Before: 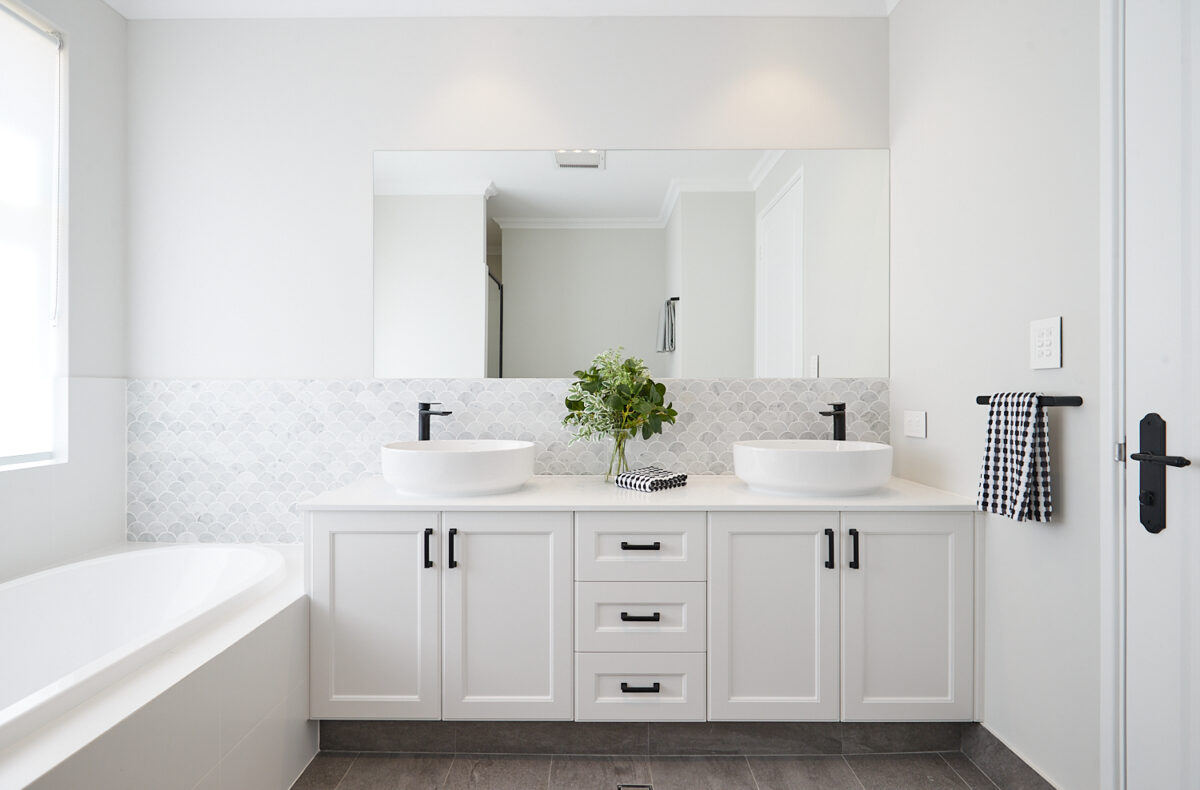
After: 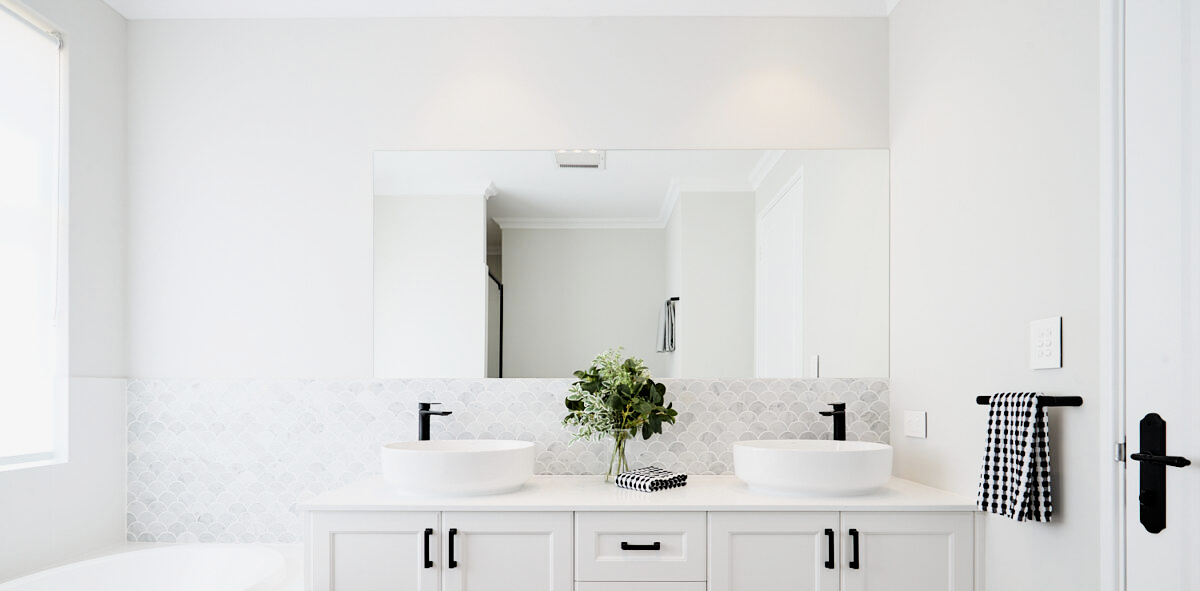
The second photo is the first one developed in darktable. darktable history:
crop: bottom 24.967%
contrast brightness saturation: saturation -0.05
filmic rgb: black relative exposure -4 EV, white relative exposure 3 EV, hardness 3.02, contrast 1.5
